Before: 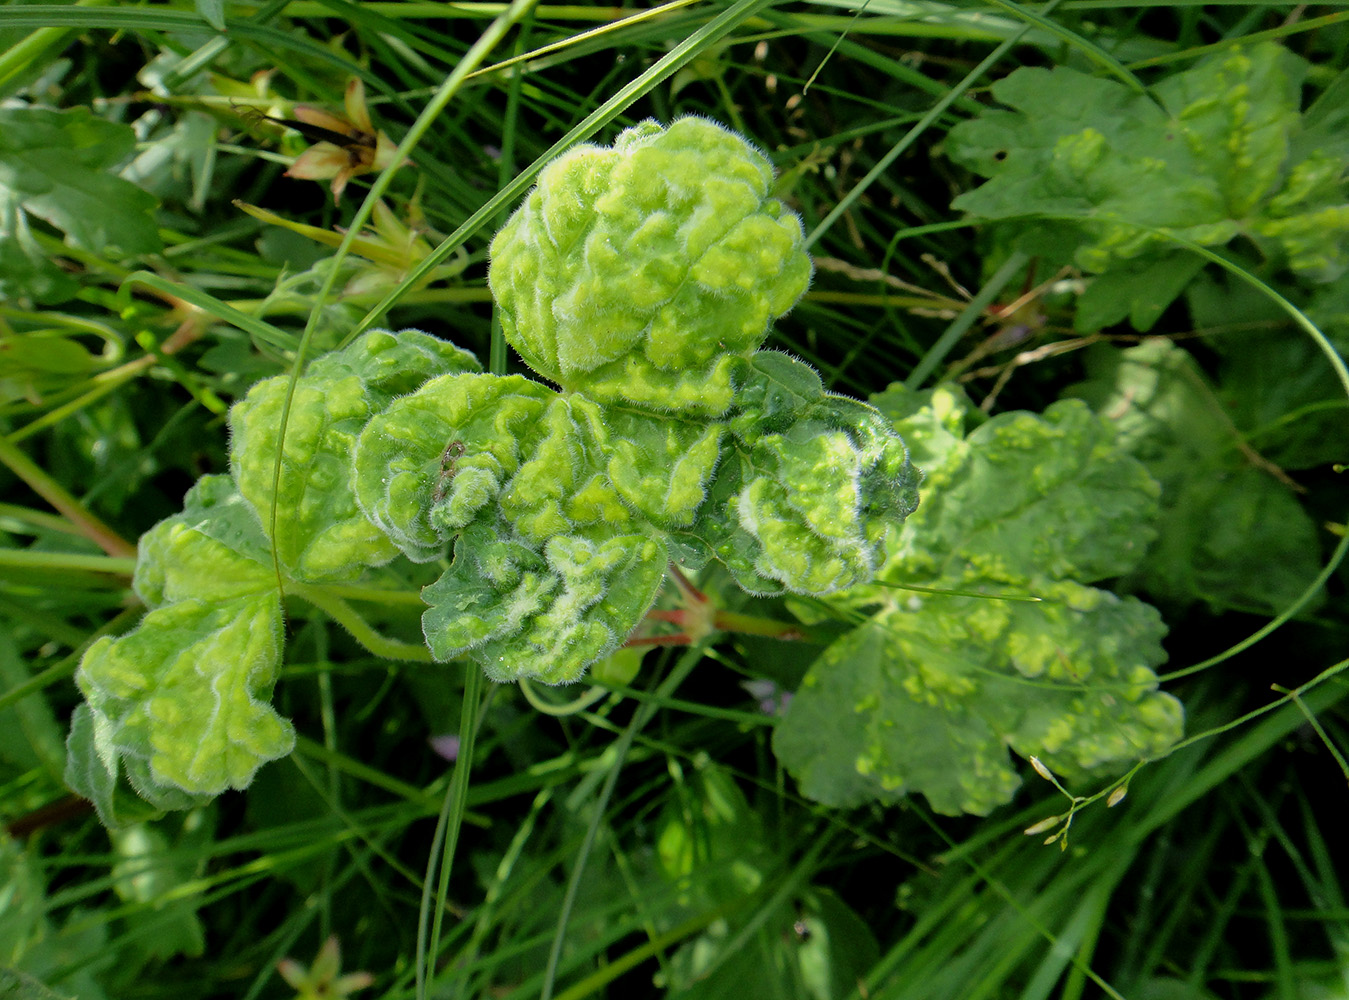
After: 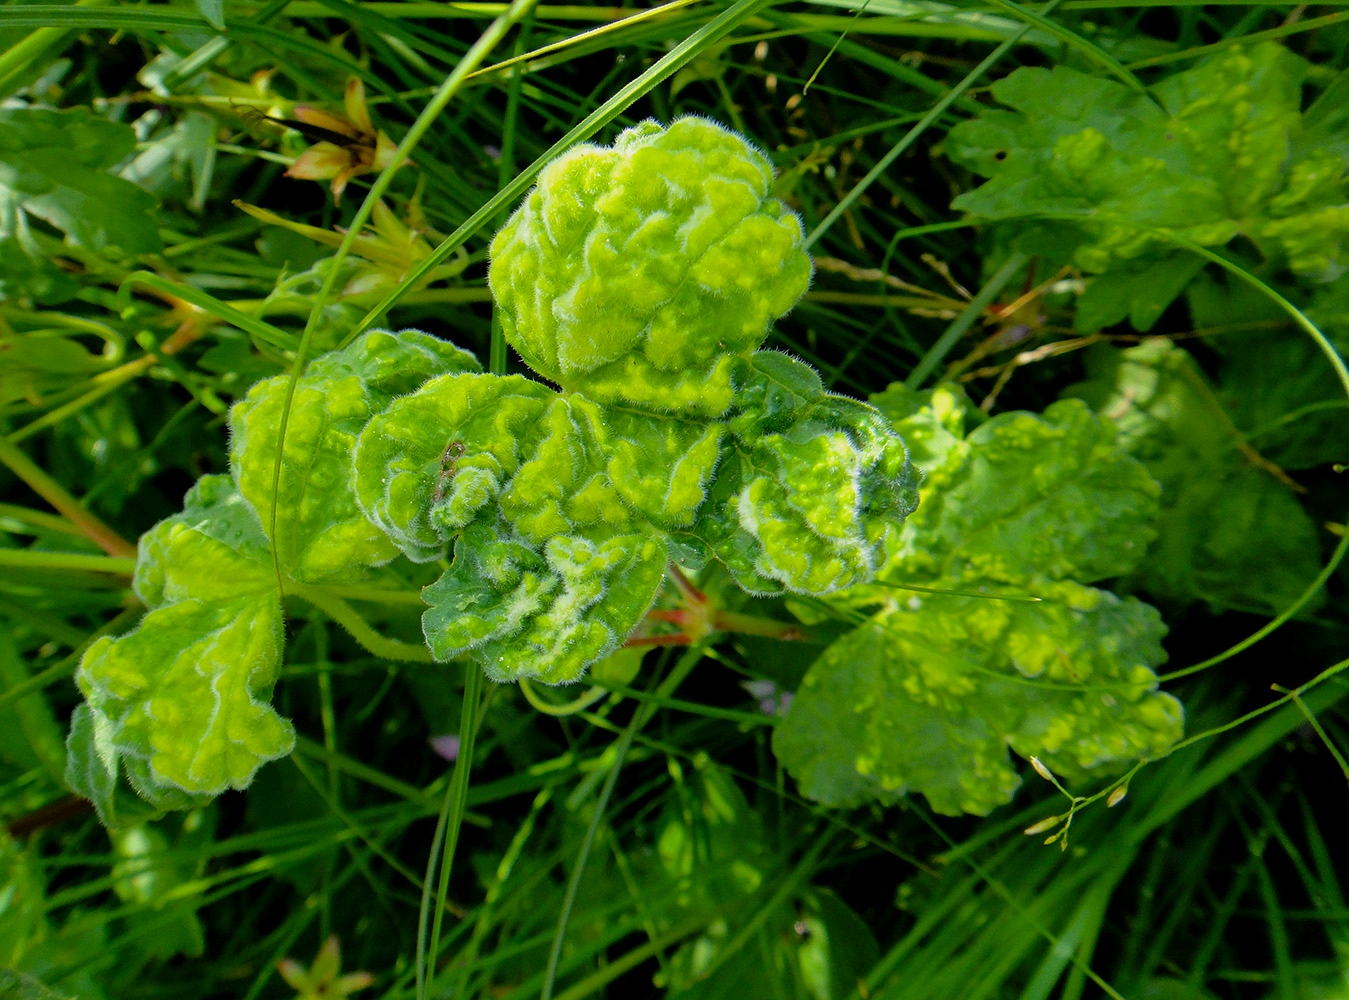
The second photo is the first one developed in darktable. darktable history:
color balance rgb: perceptual saturation grading › global saturation 25.712%, global vibrance 20%
